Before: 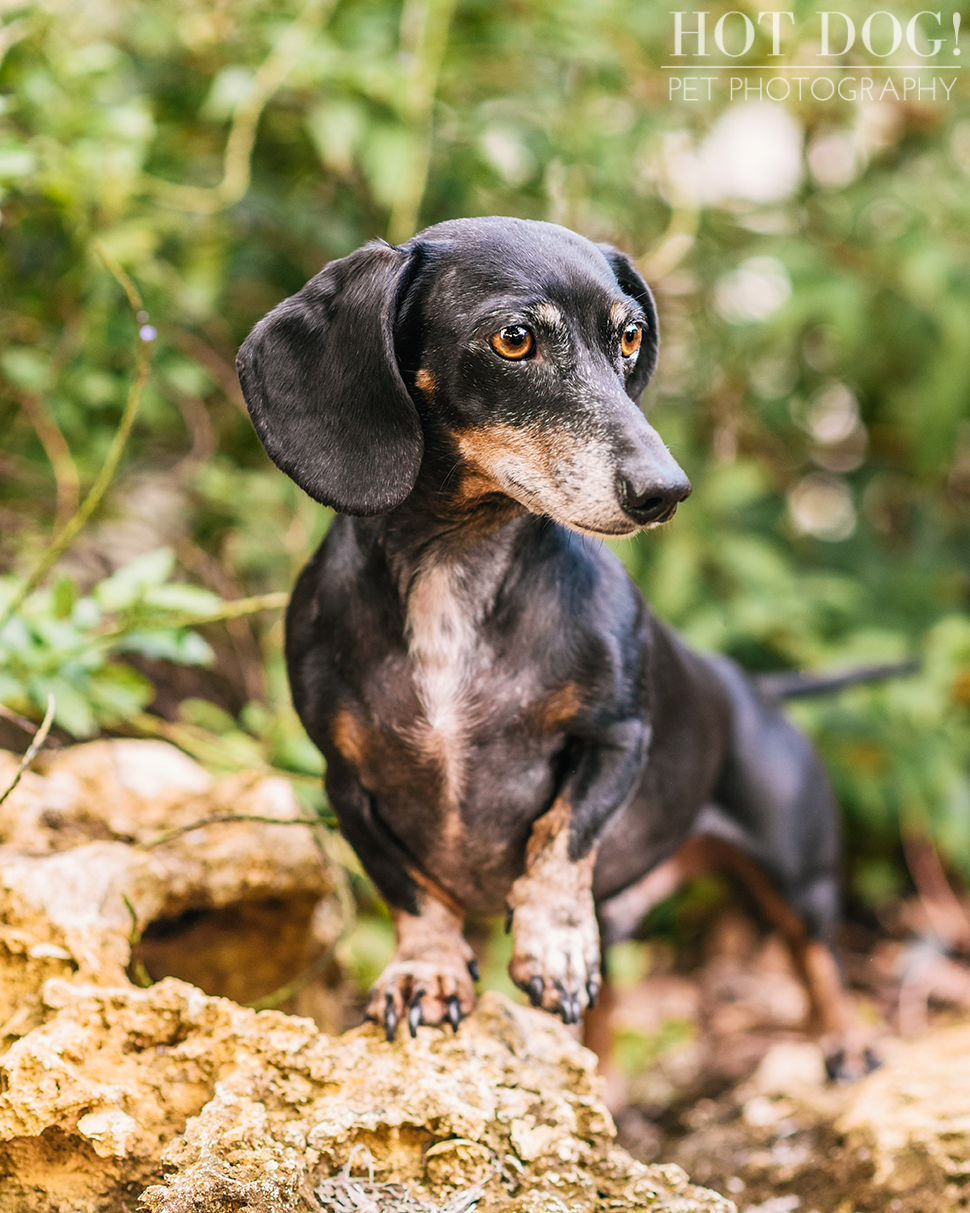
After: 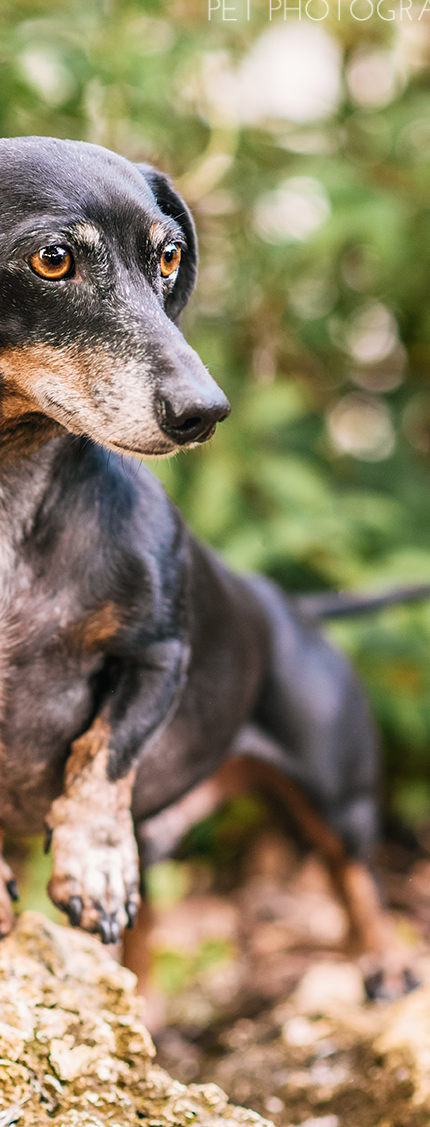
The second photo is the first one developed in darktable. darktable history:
tone equalizer: on, module defaults
crop: left 47.628%, top 6.643%, right 7.874%
